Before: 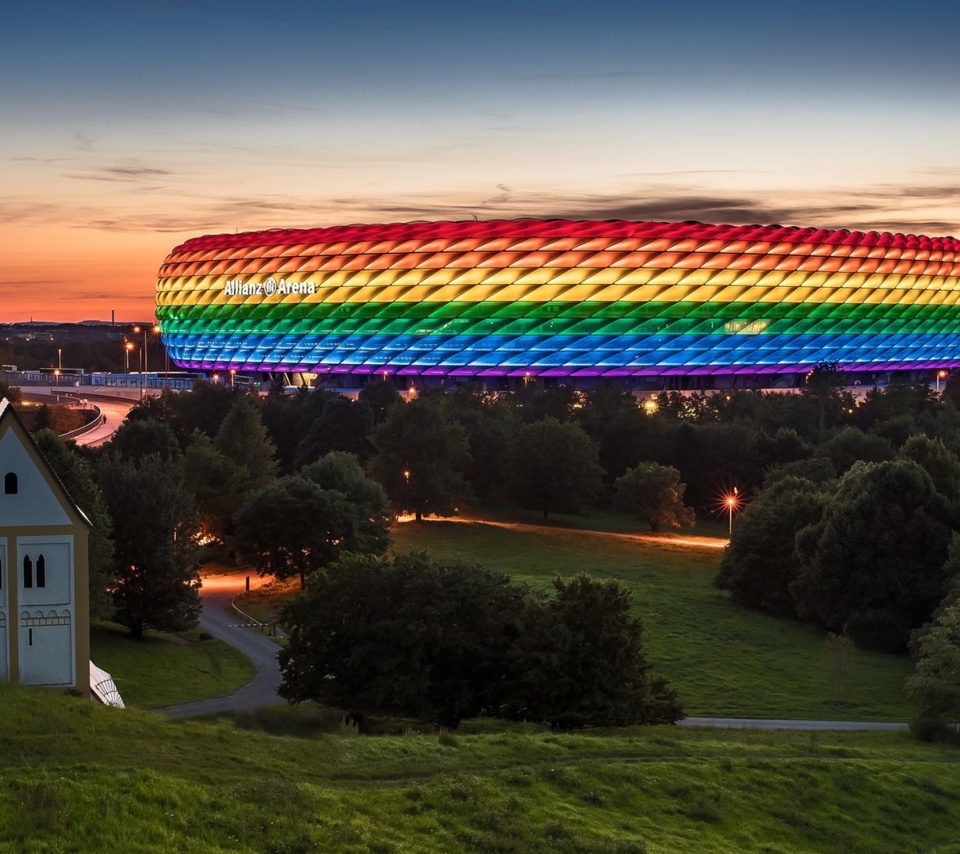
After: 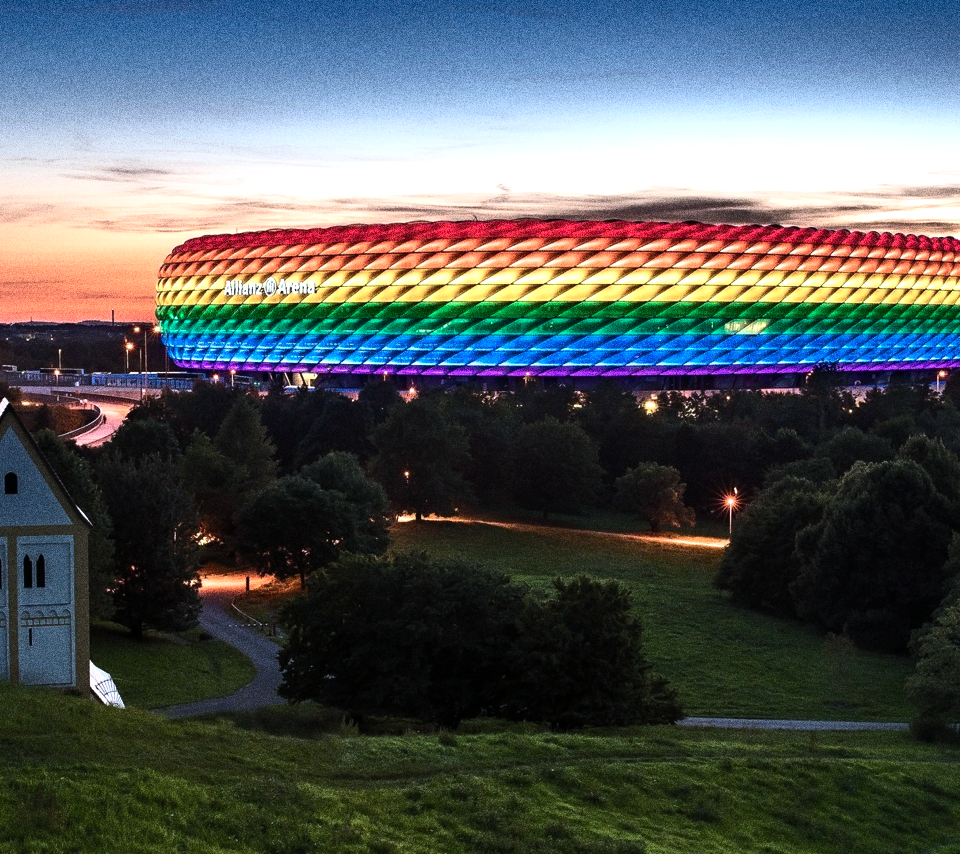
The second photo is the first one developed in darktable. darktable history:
tone equalizer: -8 EV -0.75 EV, -7 EV -0.7 EV, -6 EV -0.6 EV, -5 EV -0.4 EV, -3 EV 0.4 EV, -2 EV 0.6 EV, -1 EV 0.7 EV, +0 EV 0.75 EV, edges refinement/feathering 500, mask exposure compensation -1.57 EV, preserve details no
grain: coarseness 10.62 ISO, strength 55.56%
color calibration: x 0.38, y 0.39, temperature 4086.04 K
